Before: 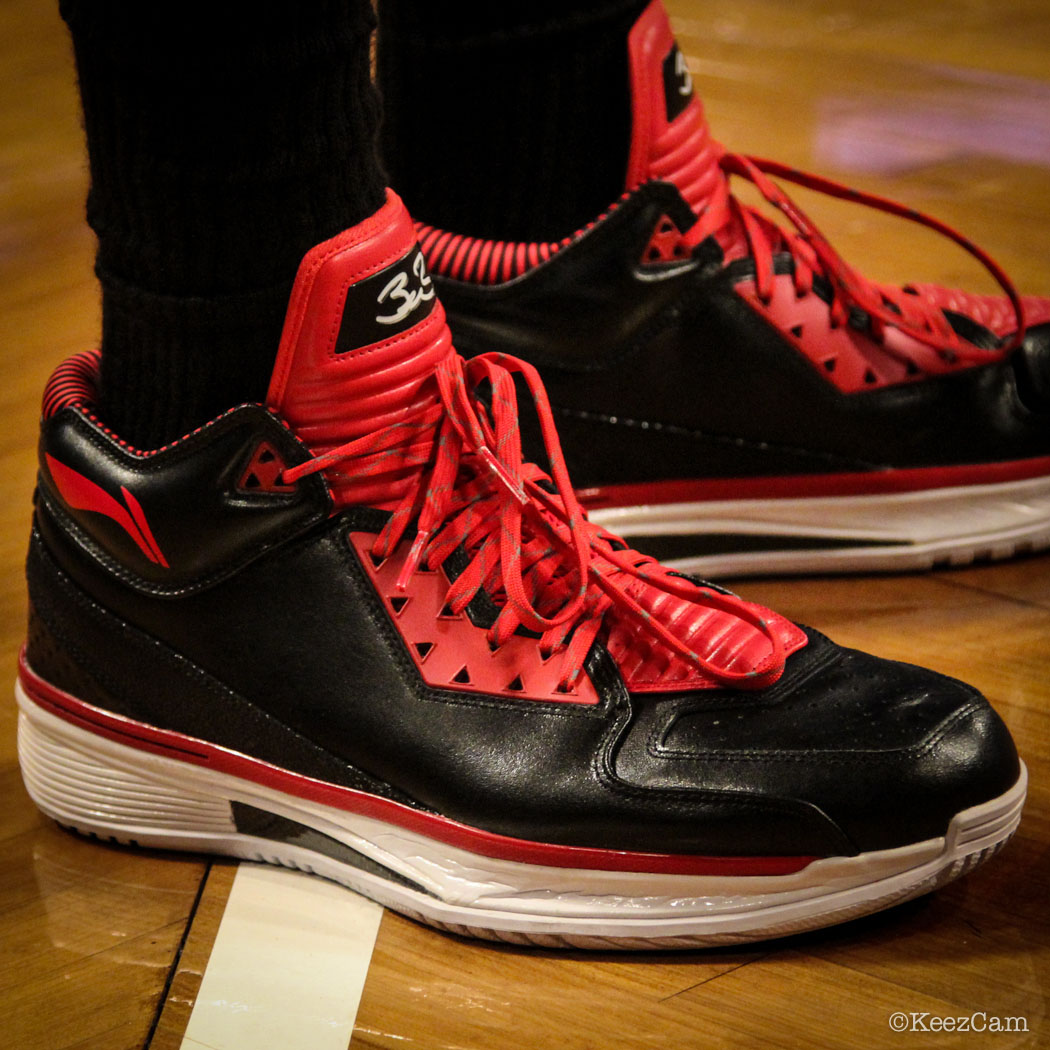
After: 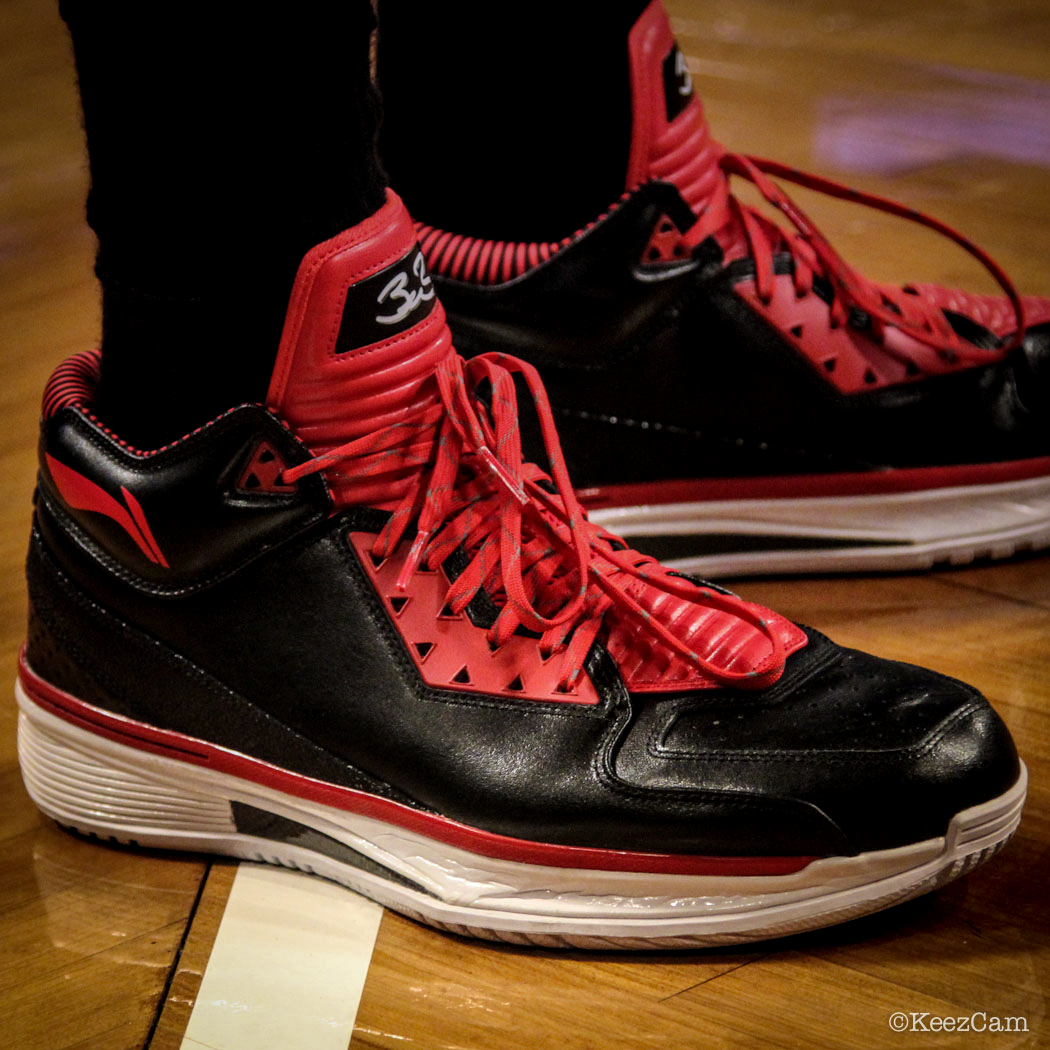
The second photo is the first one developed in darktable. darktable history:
graduated density: hue 238.83°, saturation 50%
local contrast: on, module defaults
